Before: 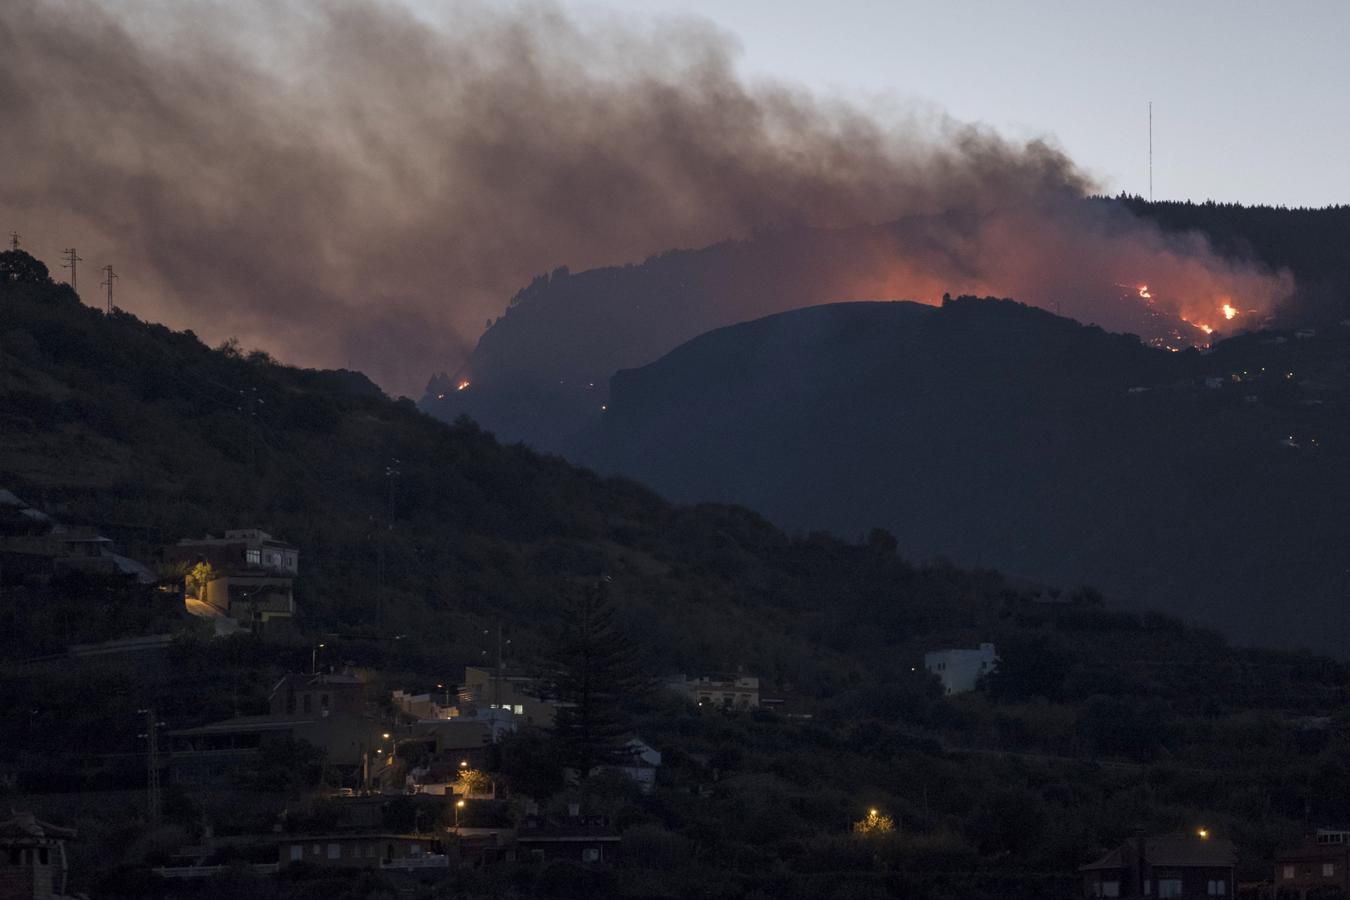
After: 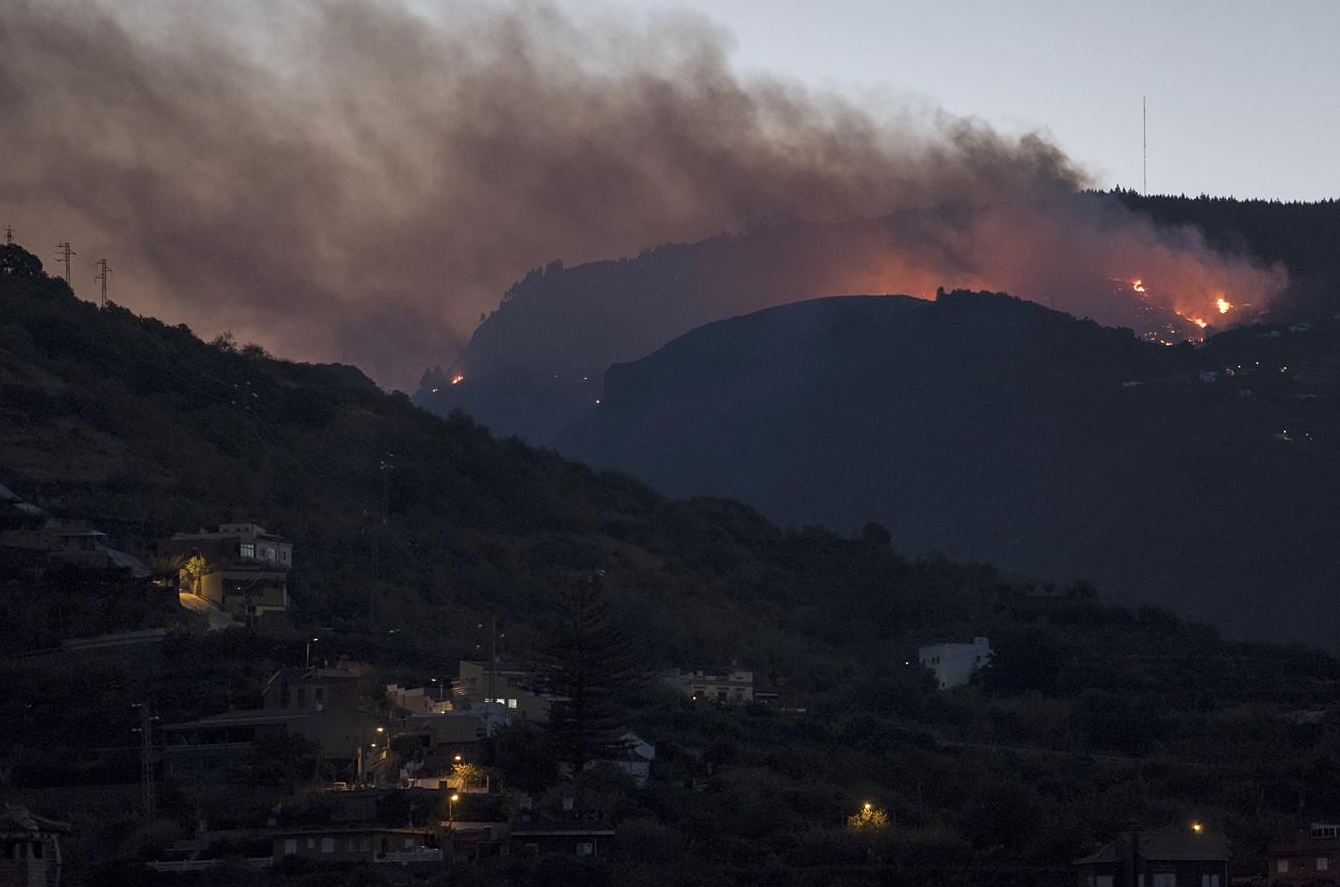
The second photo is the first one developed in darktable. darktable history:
sharpen: radius 1.301, amount 0.29, threshold 0.006
crop: left 0.481%, top 0.741%, right 0.247%, bottom 0.635%
